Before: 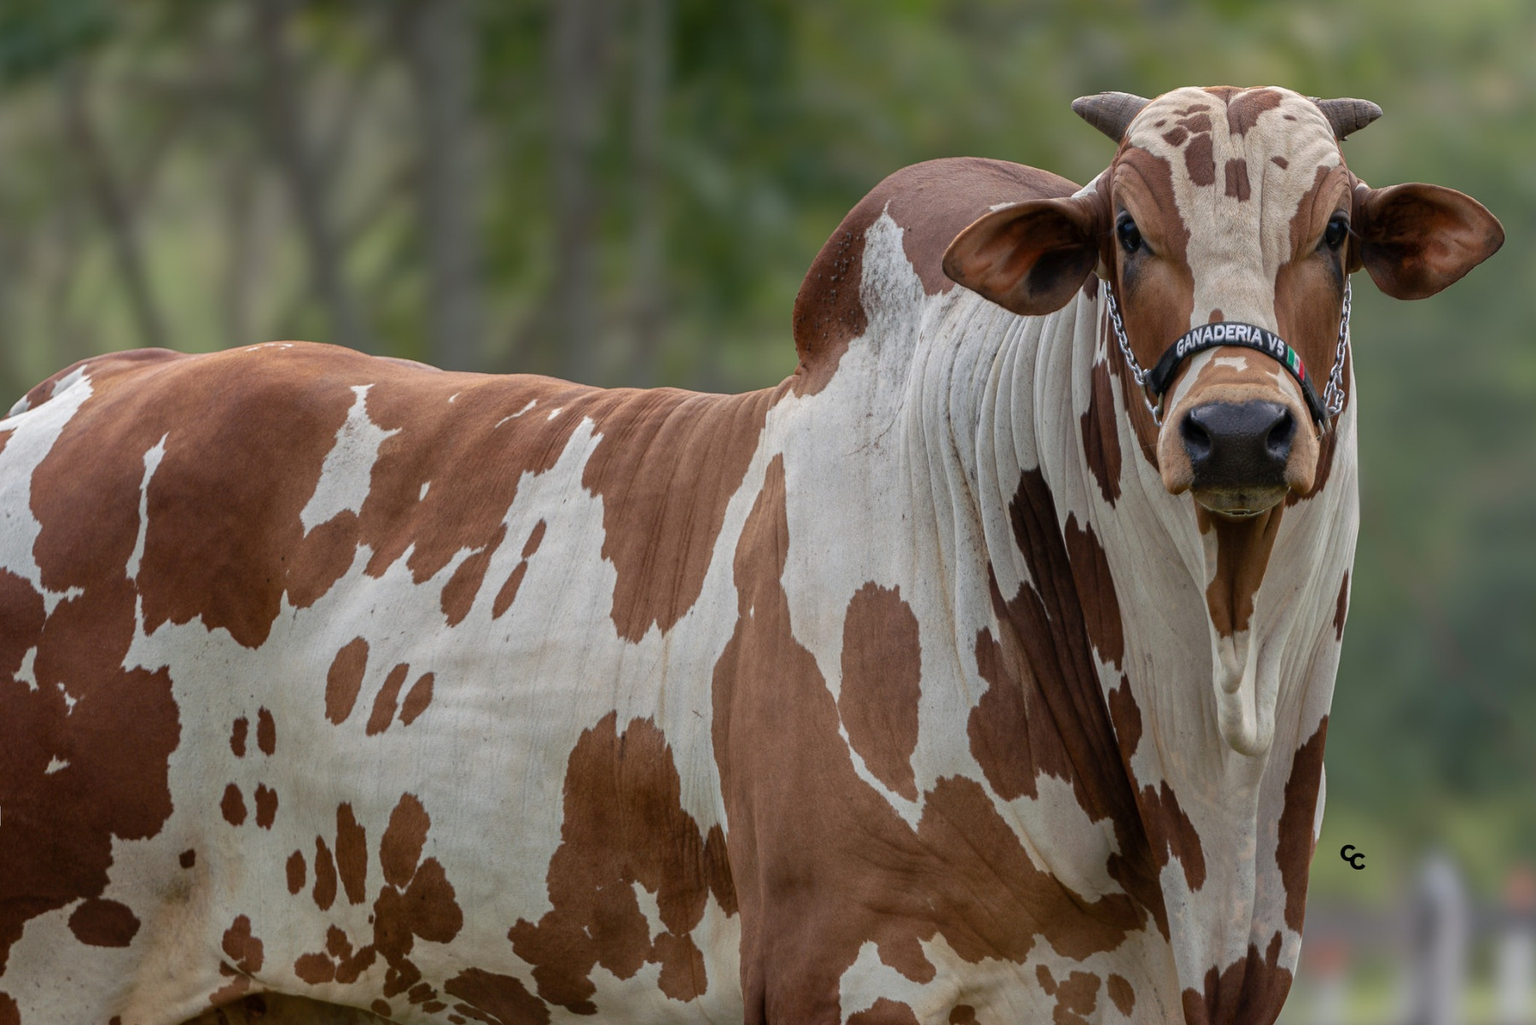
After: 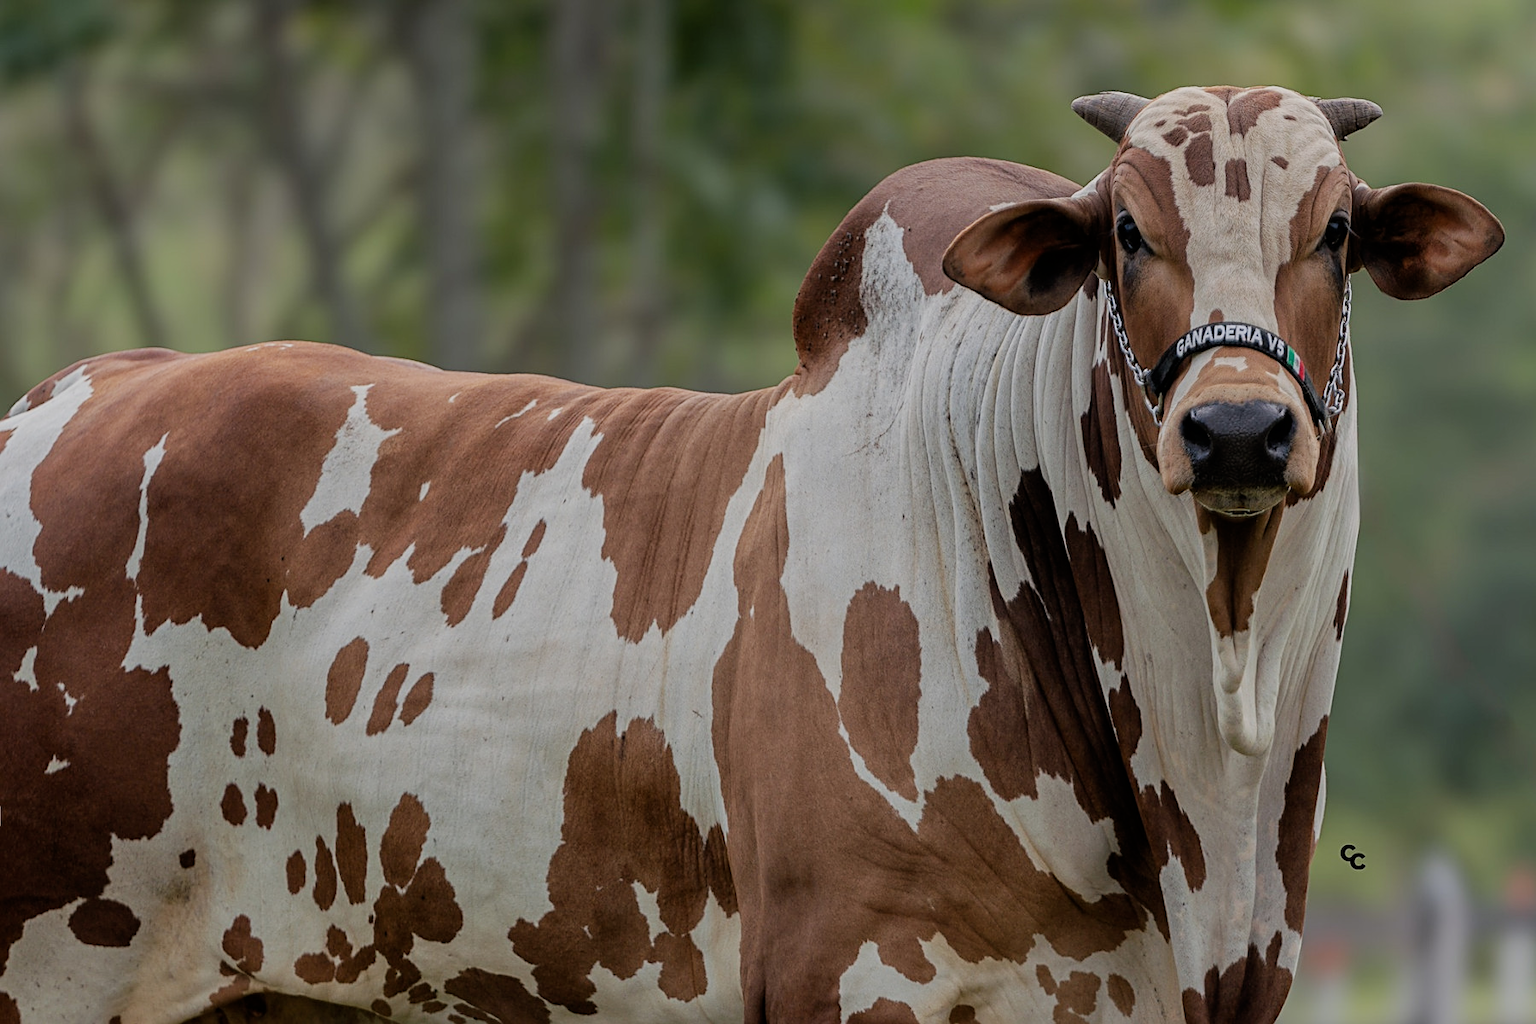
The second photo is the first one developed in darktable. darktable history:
sharpen: on, module defaults
filmic rgb: black relative exposure -7.3 EV, white relative exposure 5.08 EV, hardness 3.22
